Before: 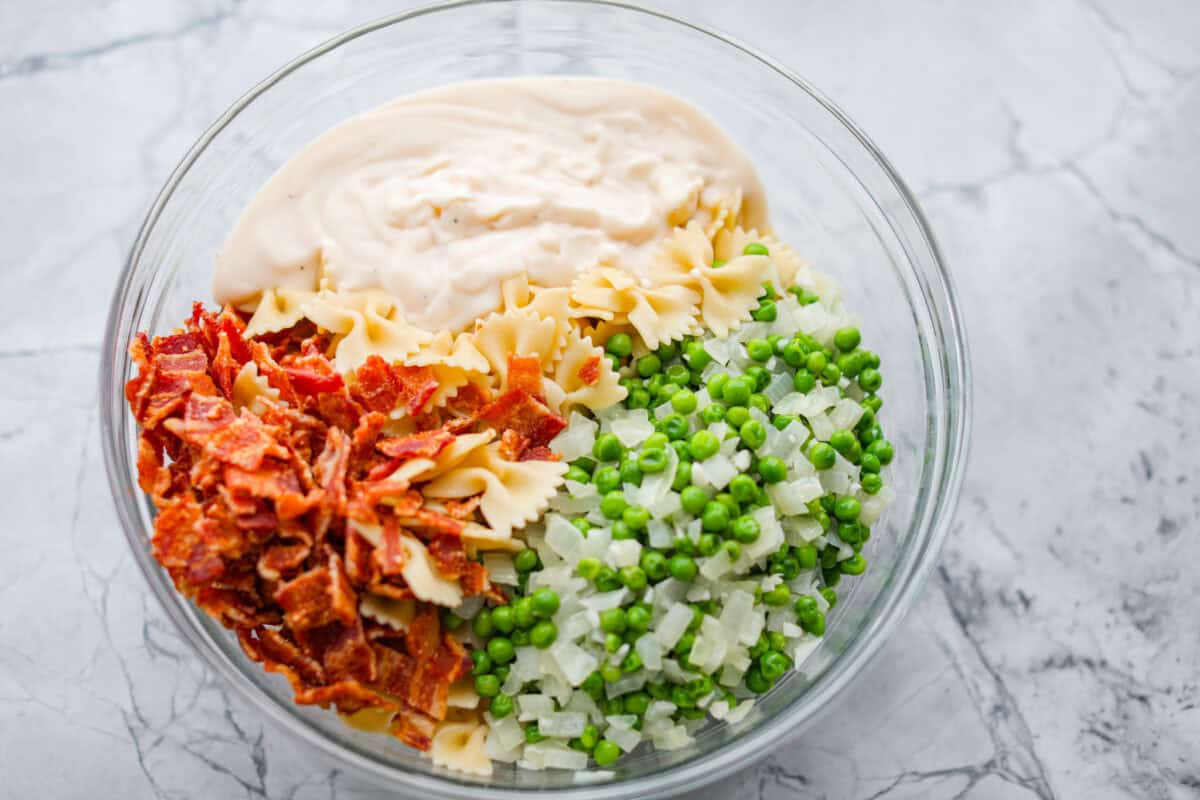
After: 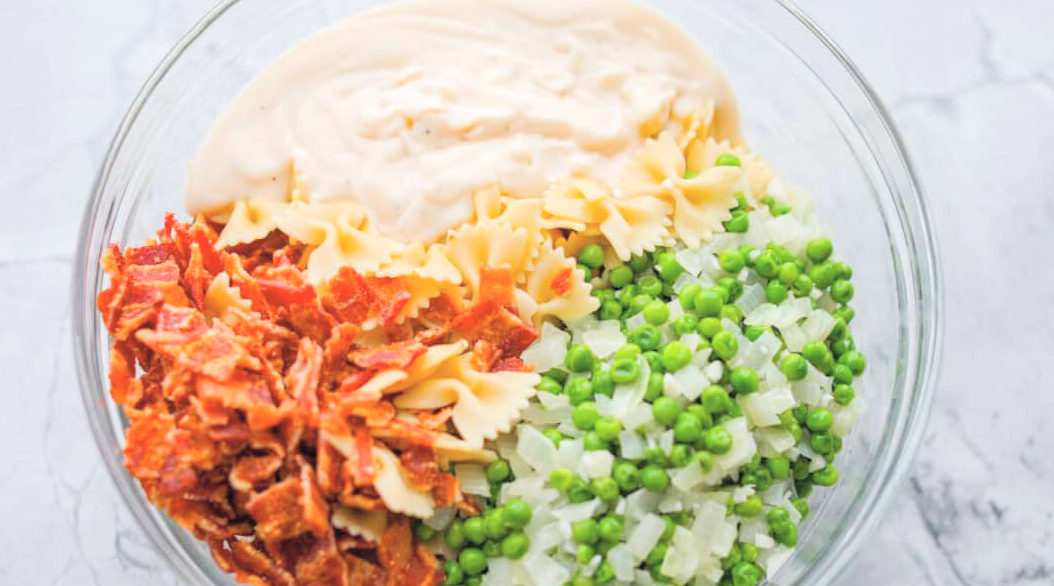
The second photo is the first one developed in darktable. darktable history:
contrast brightness saturation: brightness 0.274
crop and rotate: left 2.403%, top 11.246%, right 9.691%, bottom 15.405%
